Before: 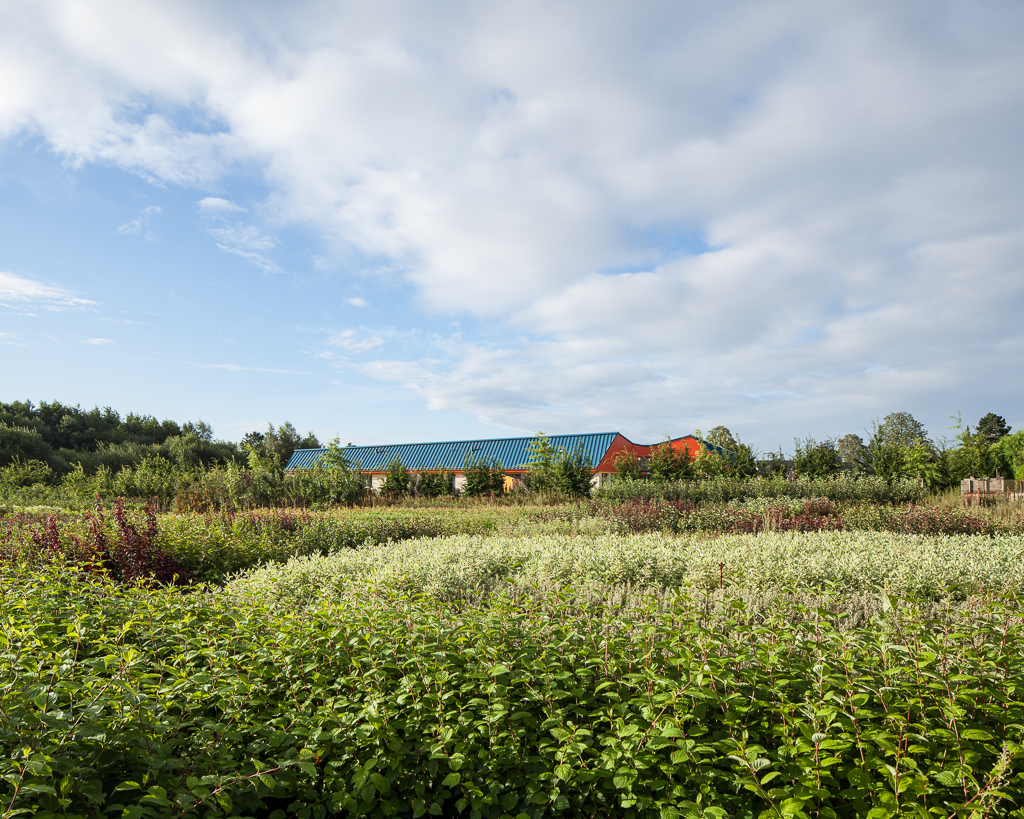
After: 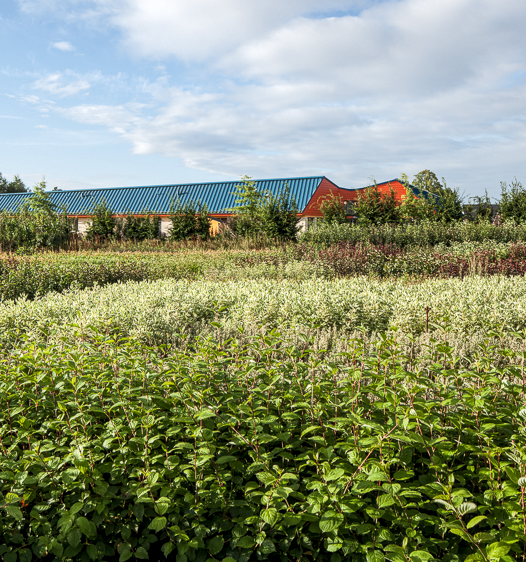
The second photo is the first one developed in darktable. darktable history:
crop and rotate: left 28.787%, top 31.375%, right 19.823%
local contrast: highlights 96%, shadows 90%, detail 160%, midtone range 0.2
